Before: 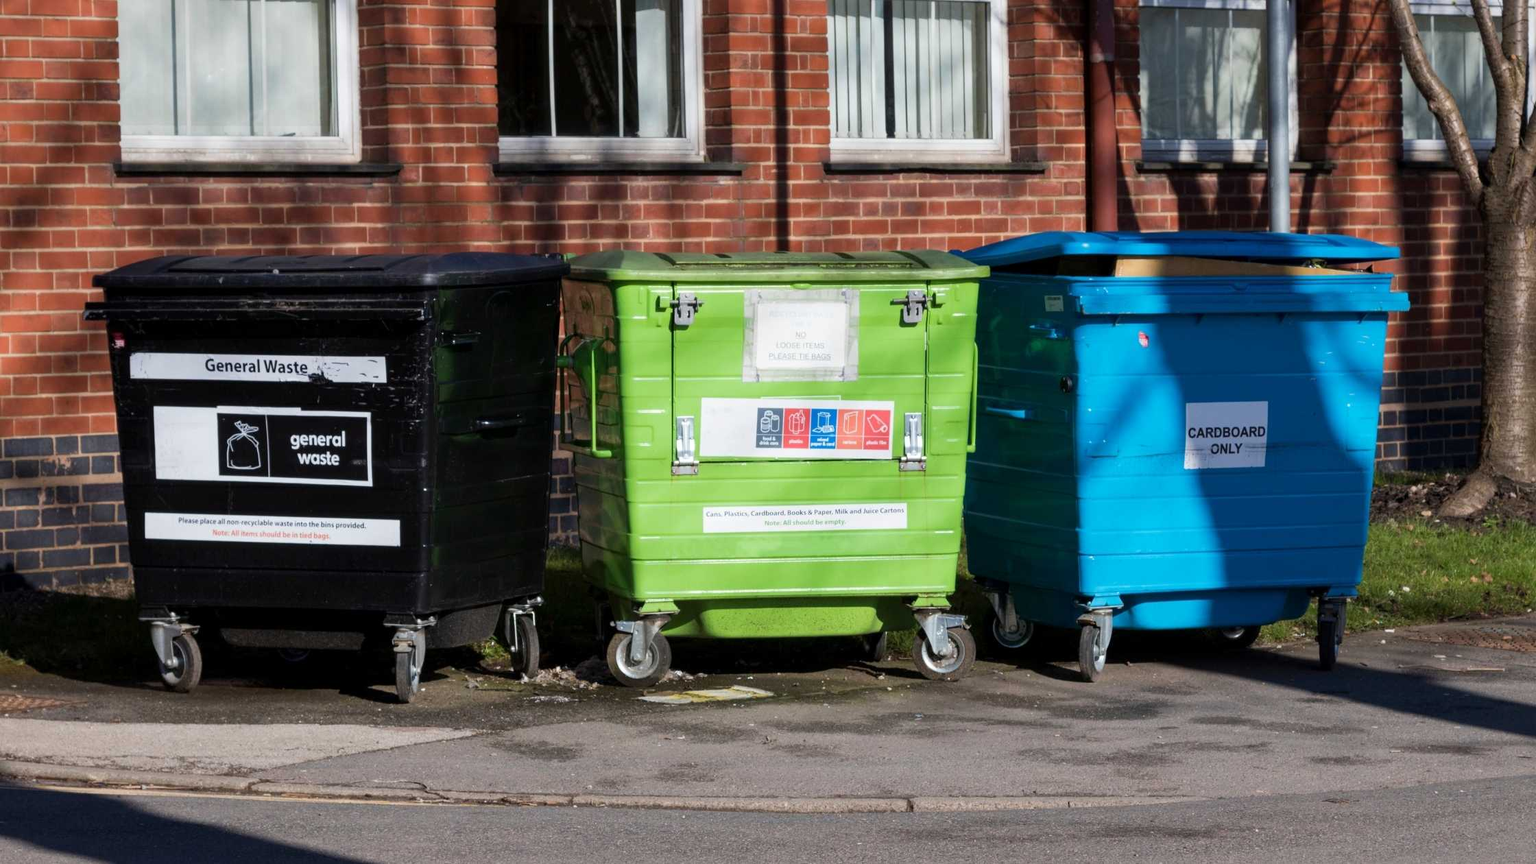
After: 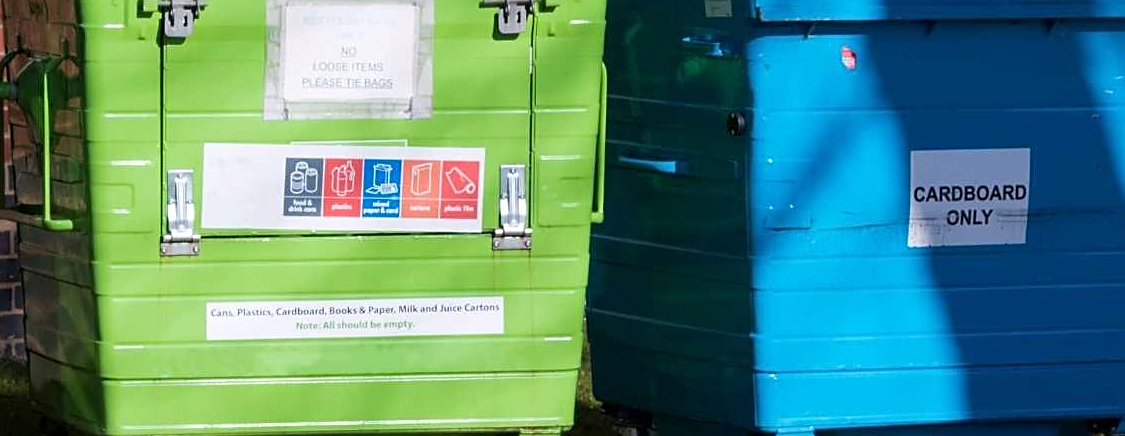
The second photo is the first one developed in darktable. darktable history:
crop: left 36.607%, top 34.735%, right 13.146%, bottom 30.611%
sharpen: amount 0.55
white balance: red 1.009, blue 1.027
